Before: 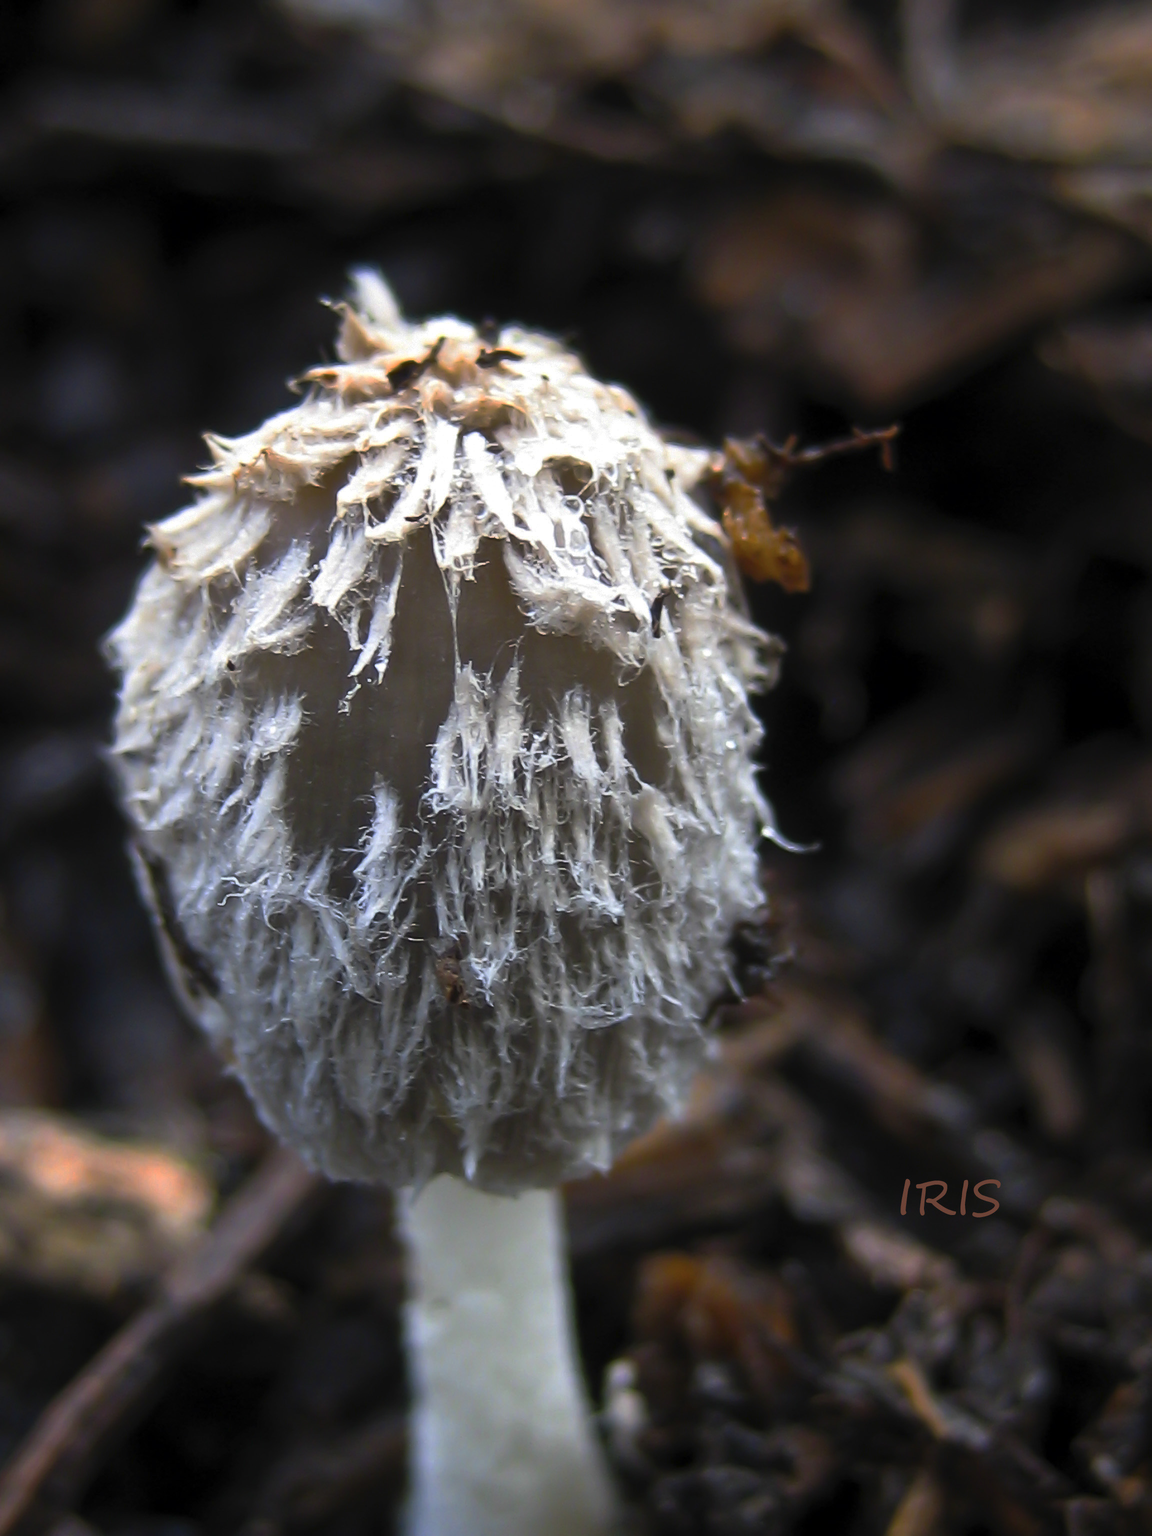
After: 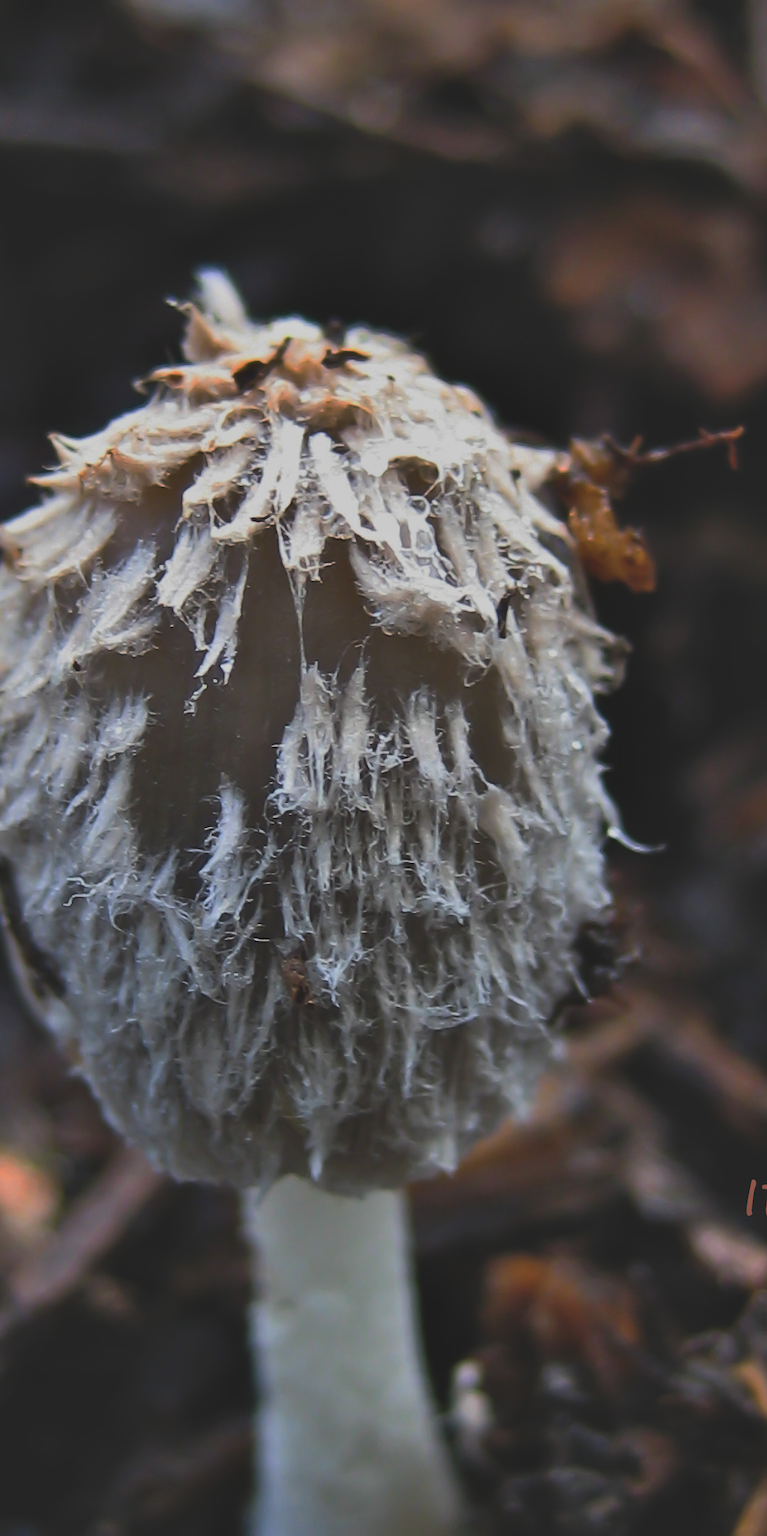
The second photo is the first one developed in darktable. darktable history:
exposure: black level correction -0.017, exposure -1.073 EV, compensate exposure bias true, compensate highlight preservation false
crop and rotate: left 13.446%, right 19.902%
shadows and highlights: low approximation 0.01, soften with gaussian
